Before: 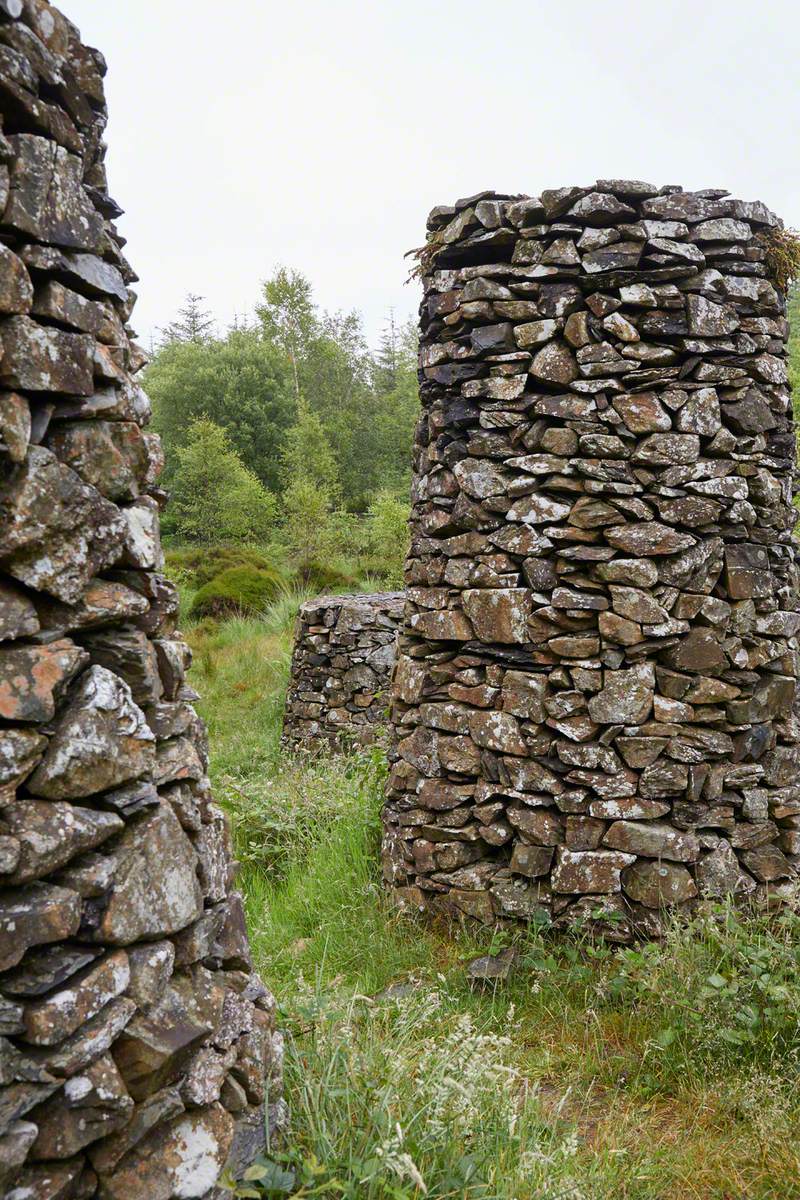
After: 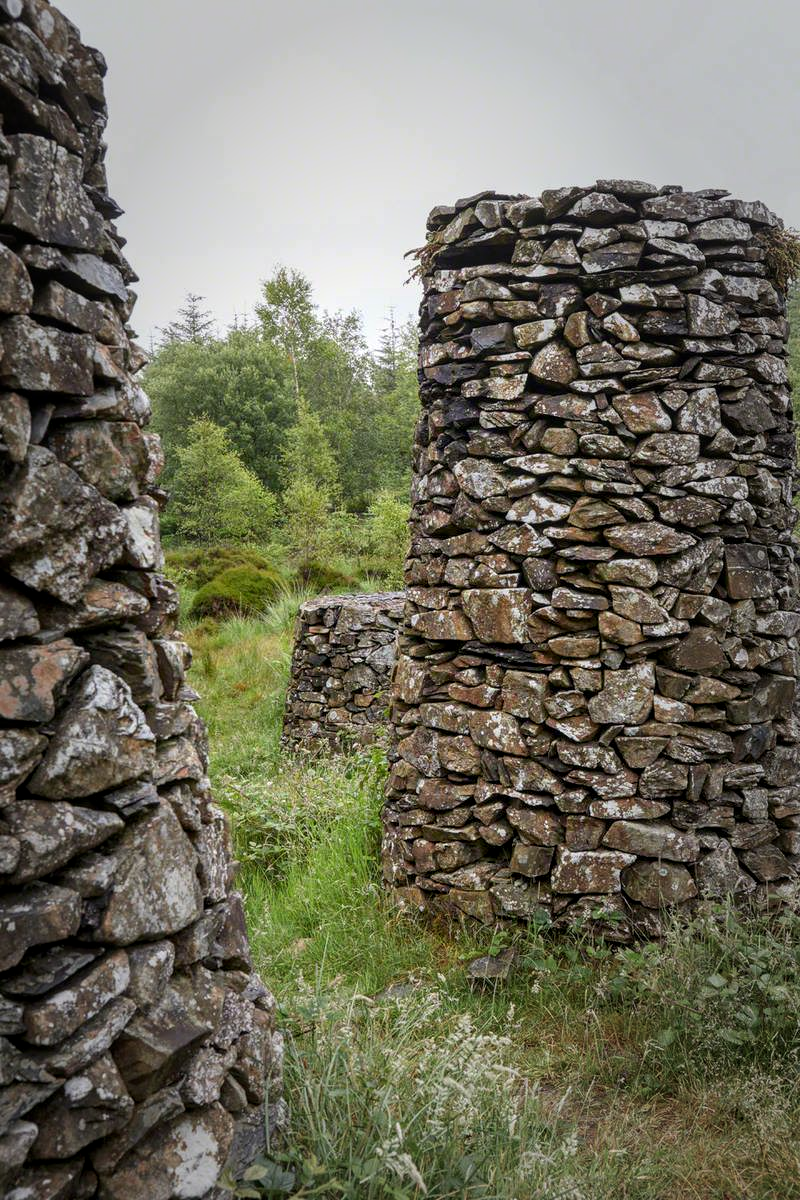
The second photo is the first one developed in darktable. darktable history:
vignetting: fall-off start 48.91%, brightness -0.395, saturation -0.291, automatic ratio true, width/height ratio 1.283
local contrast: on, module defaults
